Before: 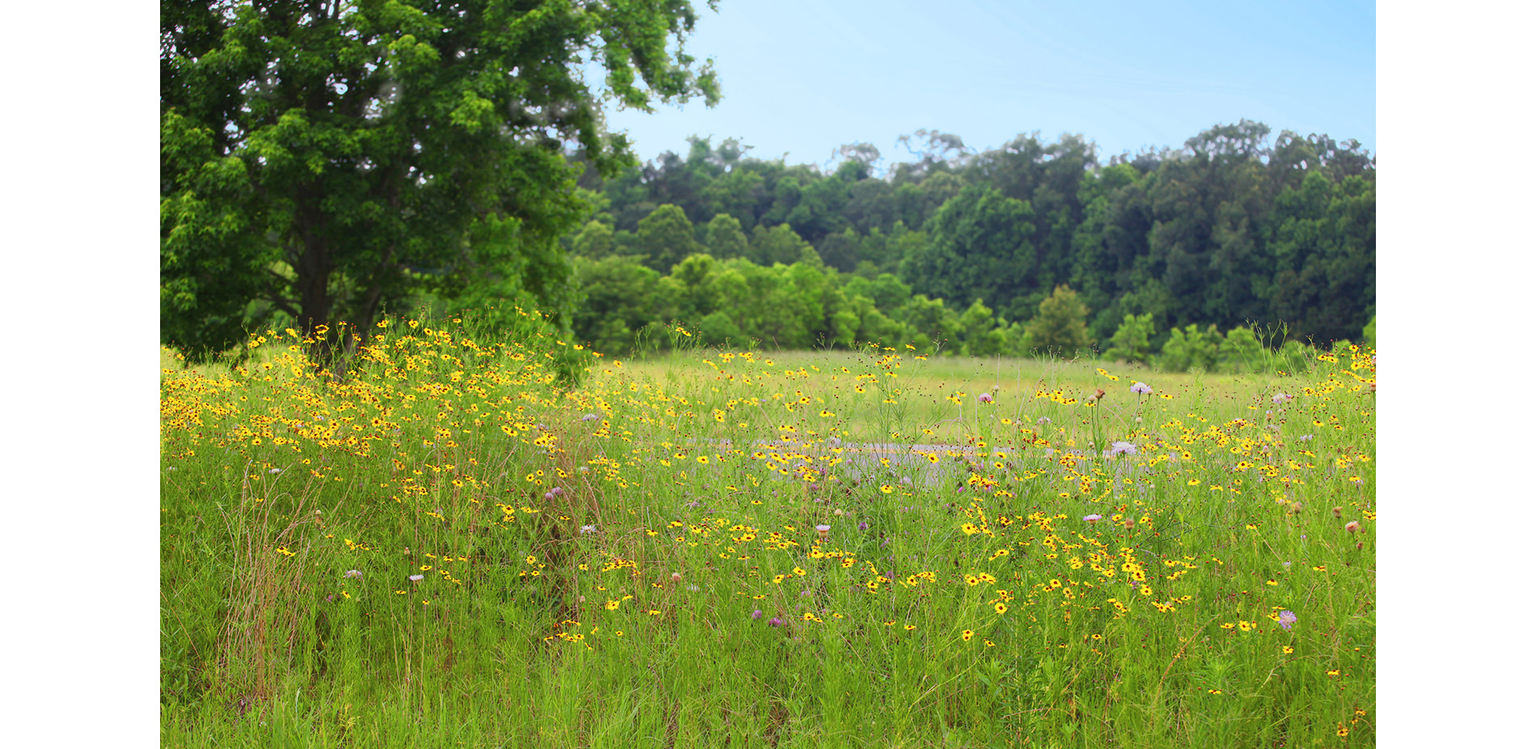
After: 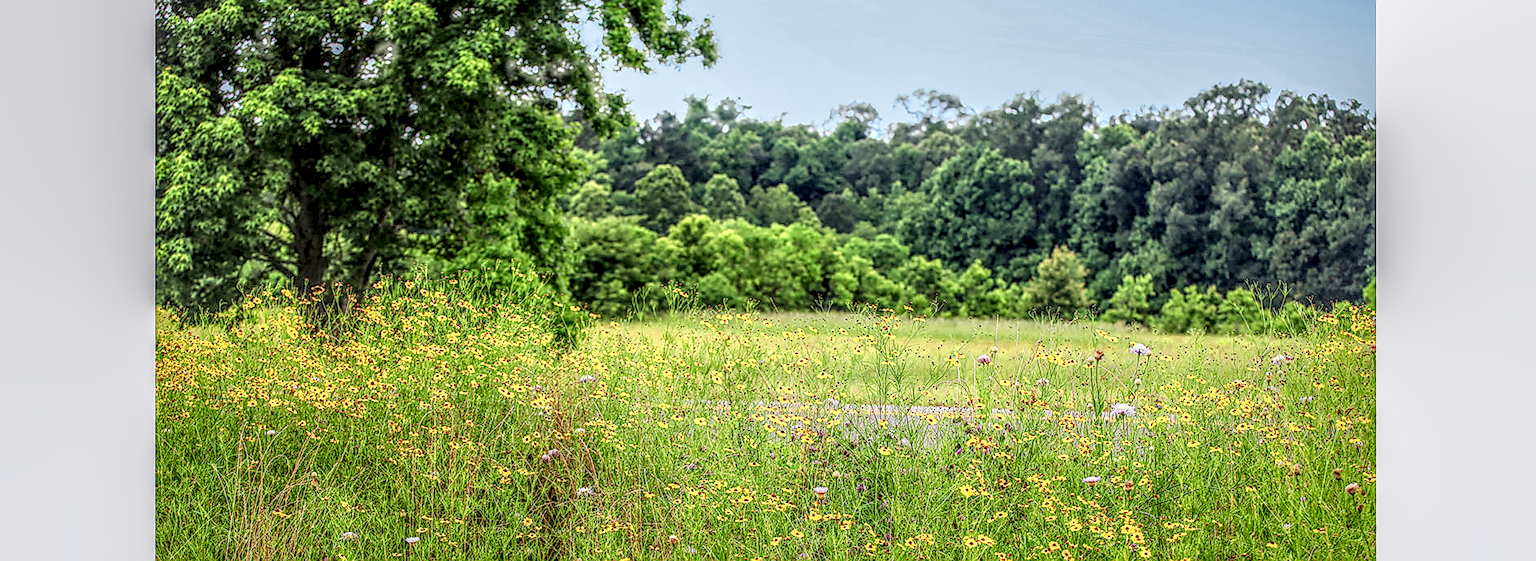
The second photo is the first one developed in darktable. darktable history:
filmic rgb: black relative exposure -6.68 EV, white relative exposure 4.56 EV, hardness 3.25
crop: left 0.387%, top 5.469%, bottom 19.809%
local contrast: highlights 0%, shadows 0%, detail 300%, midtone range 0.3
exposure: black level correction 0.001, exposure 0.5 EV, compensate exposure bias true, compensate highlight preservation false
sharpen: radius 1.4, amount 1.25, threshold 0.7
rgb curve: curves: ch2 [(0, 0) (0.567, 0.512) (1, 1)], mode RGB, independent channels
